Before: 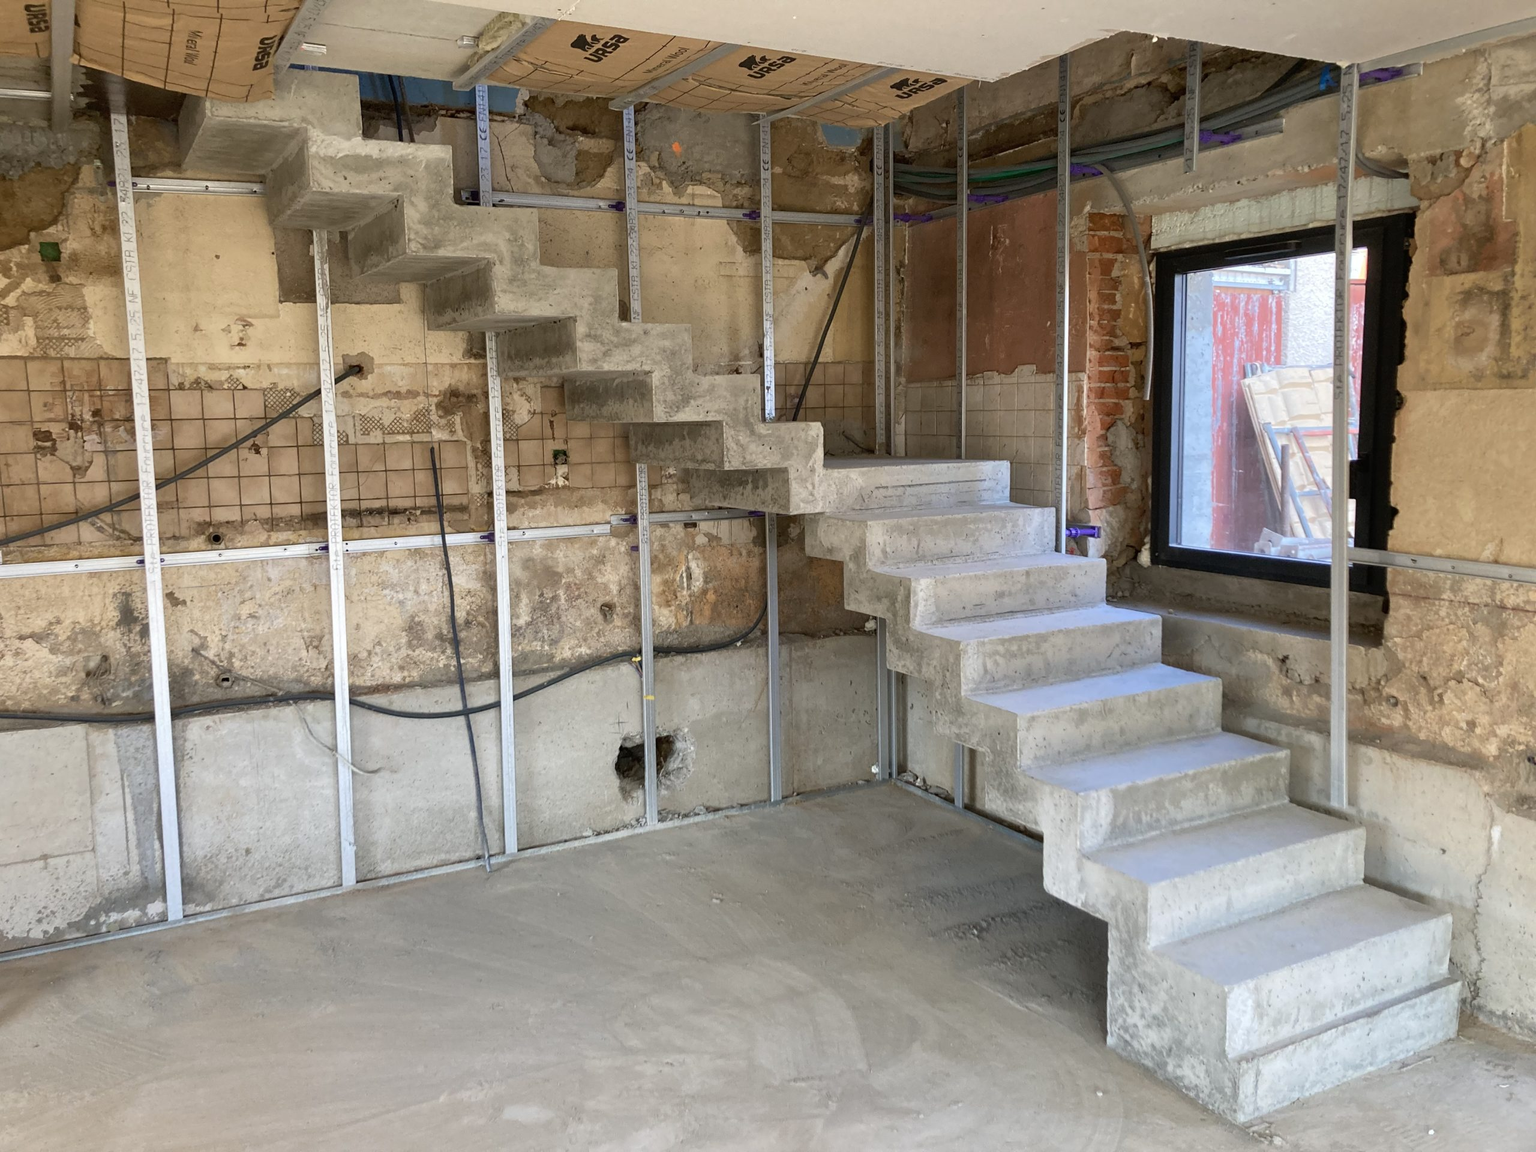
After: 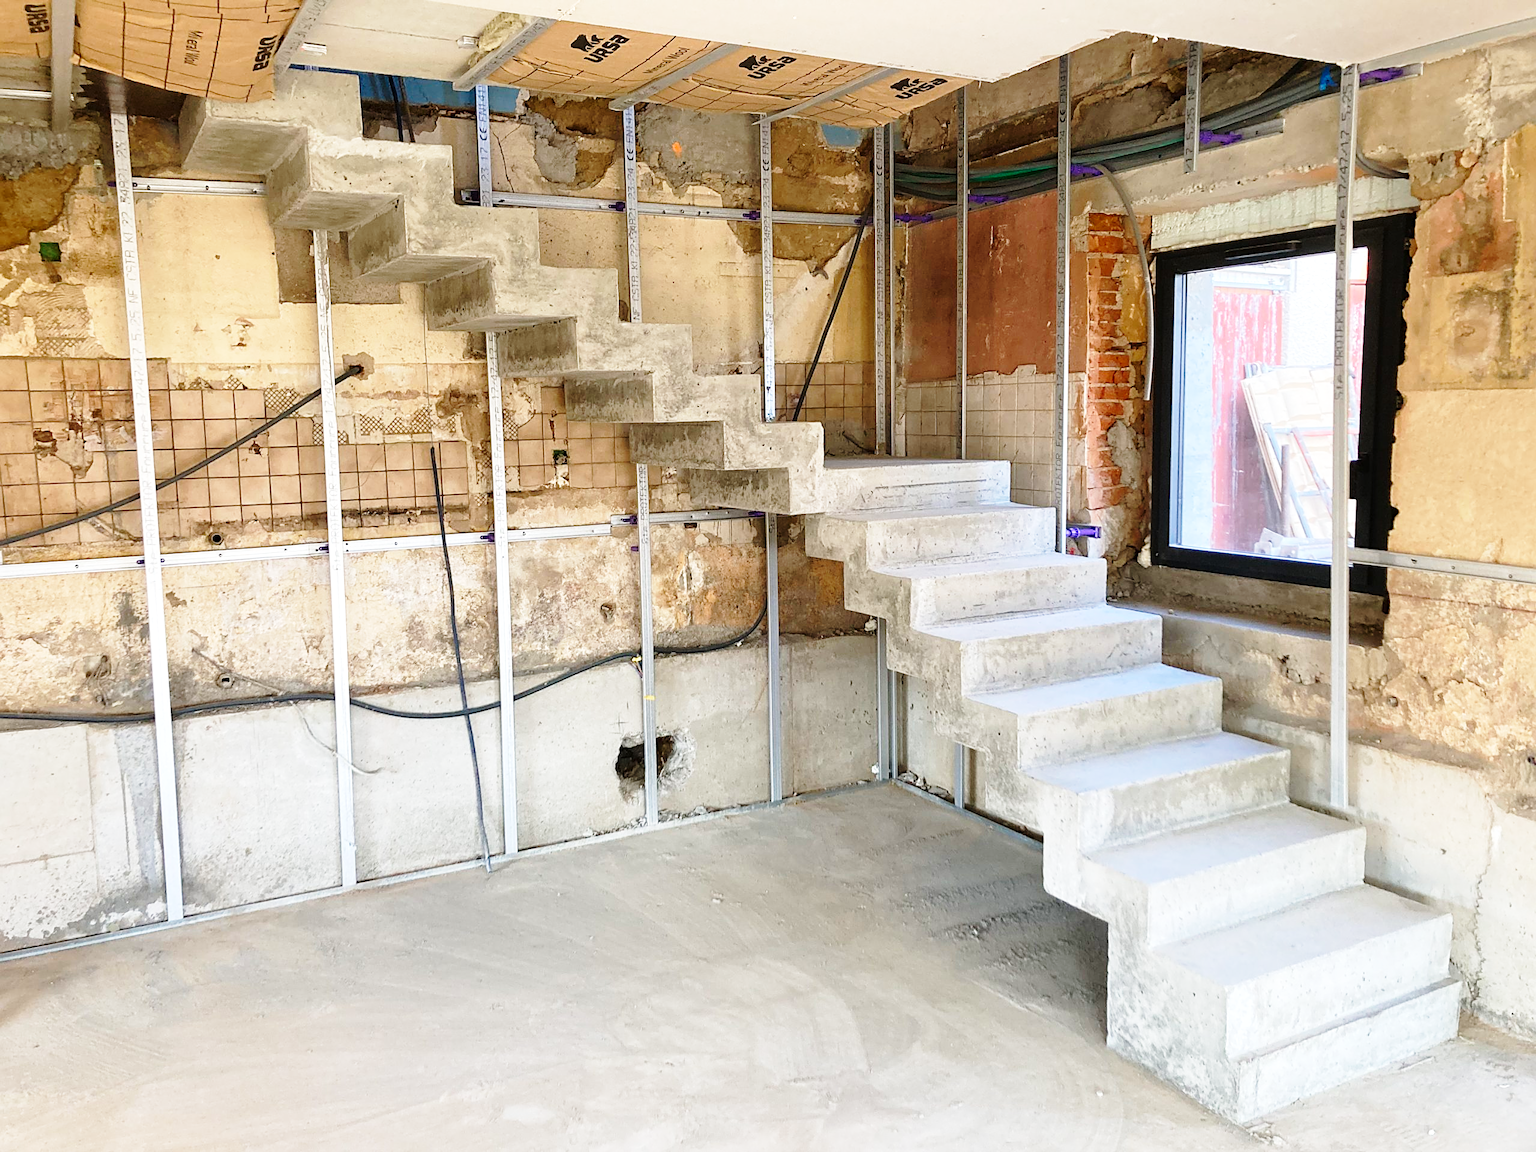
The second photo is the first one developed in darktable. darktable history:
base curve: curves: ch0 [(0, 0) (0.028, 0.03) (0.121, 0.232) (0.46, 0.748) (0.859, 0.968) (1, 1)], preserve colors none
exposure: black level correction 0, exposure 0.2 EV, compensate highlight preservation false
sharpen: on, module defaults
